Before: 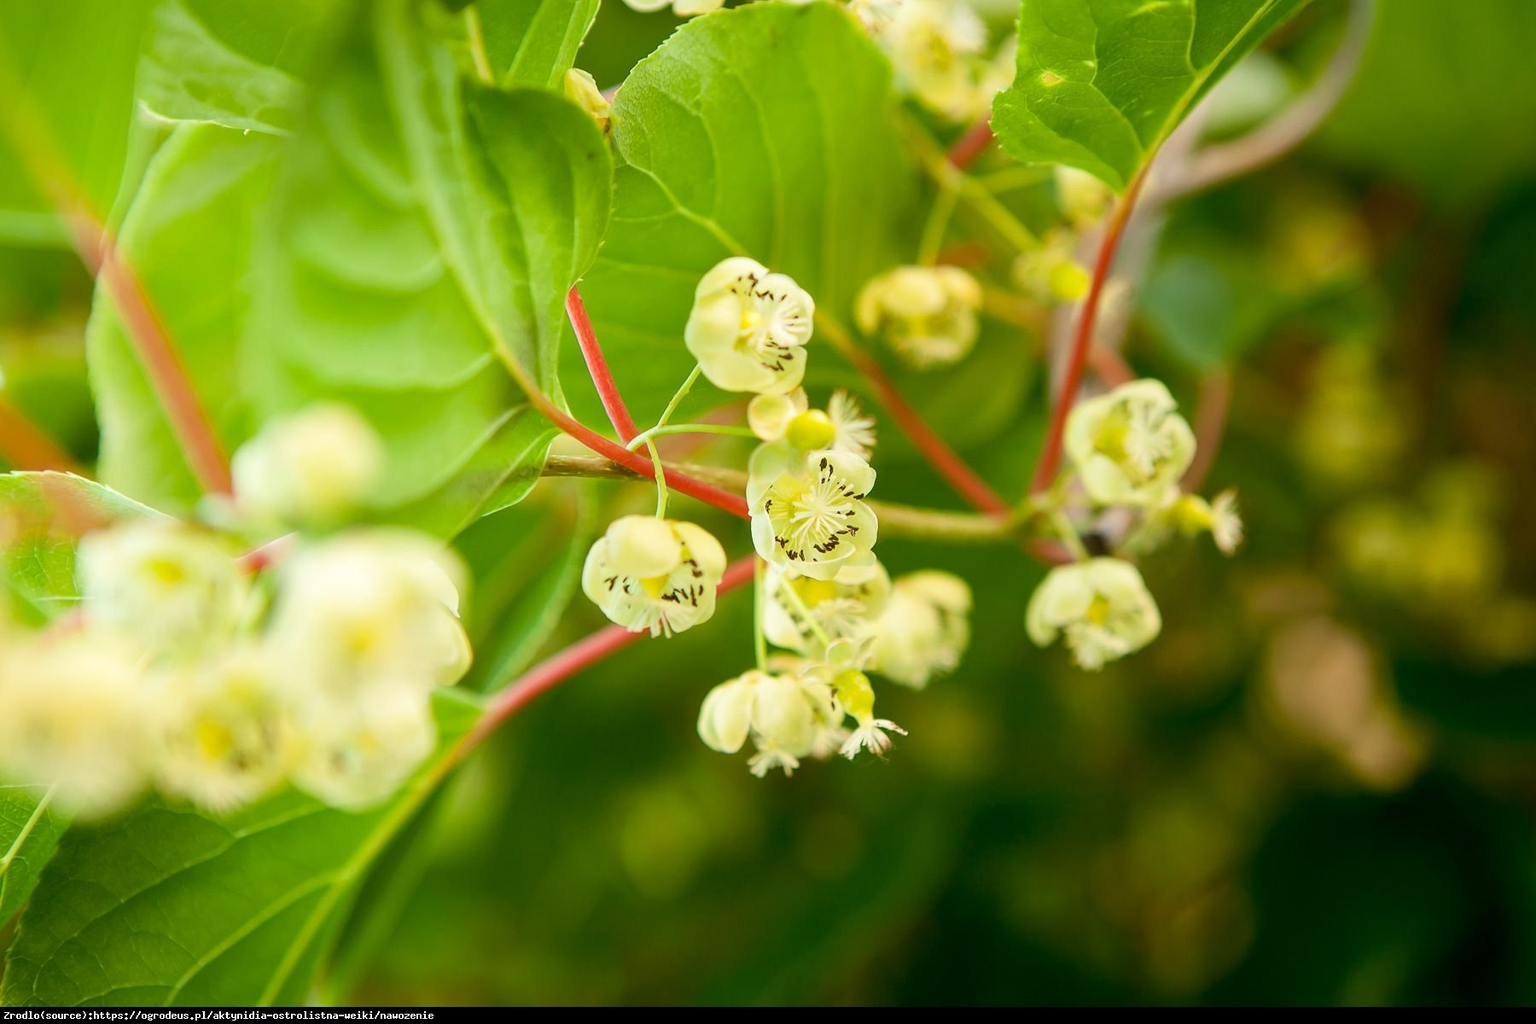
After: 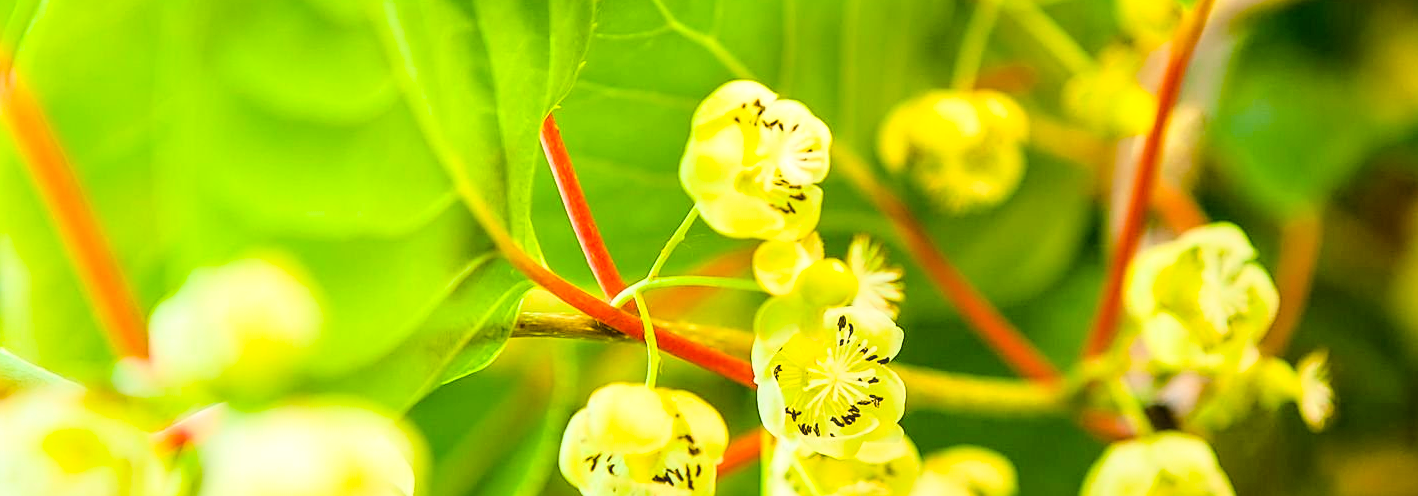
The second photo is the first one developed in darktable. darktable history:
crop: left 6.872%, top 18.429%, right 14.334%, bottom 40.209%
color balance rgb: linear chroma grading › global chroma 4.03%, perceptual saturation grading › global saturation 29.39%, global vibrance 20%
sharpen: on, module defaults
exposure: black level correction 0.006, exposure -0.219 EV, compensate highlight preservation false
local contrast: on, module defaults
base curve: curves: ch0 [(0, 0) (0.028, 0.03) (0.121, 0.232) (0.46, 0.748) (0.859, 0.968) (1, 1)]
